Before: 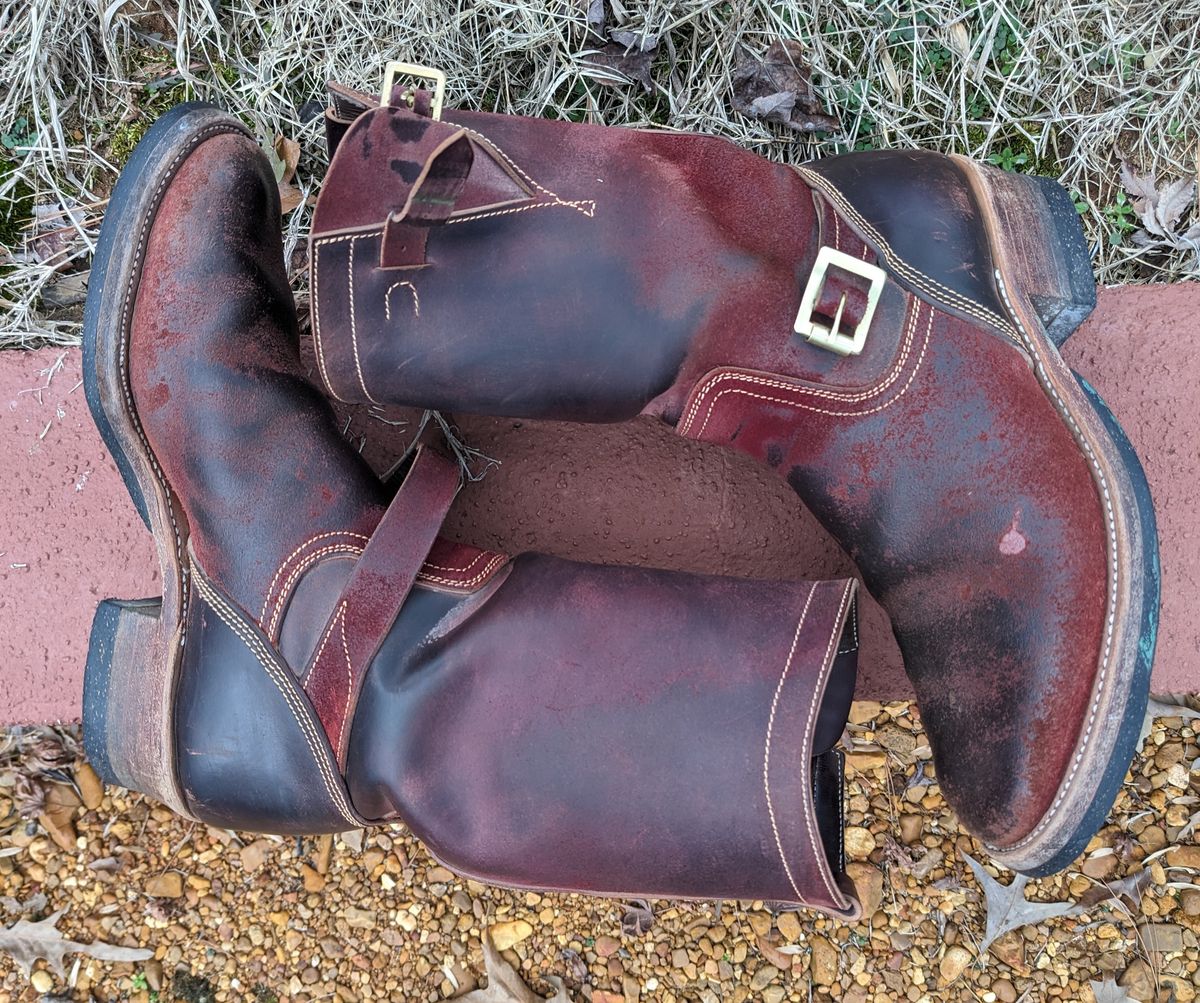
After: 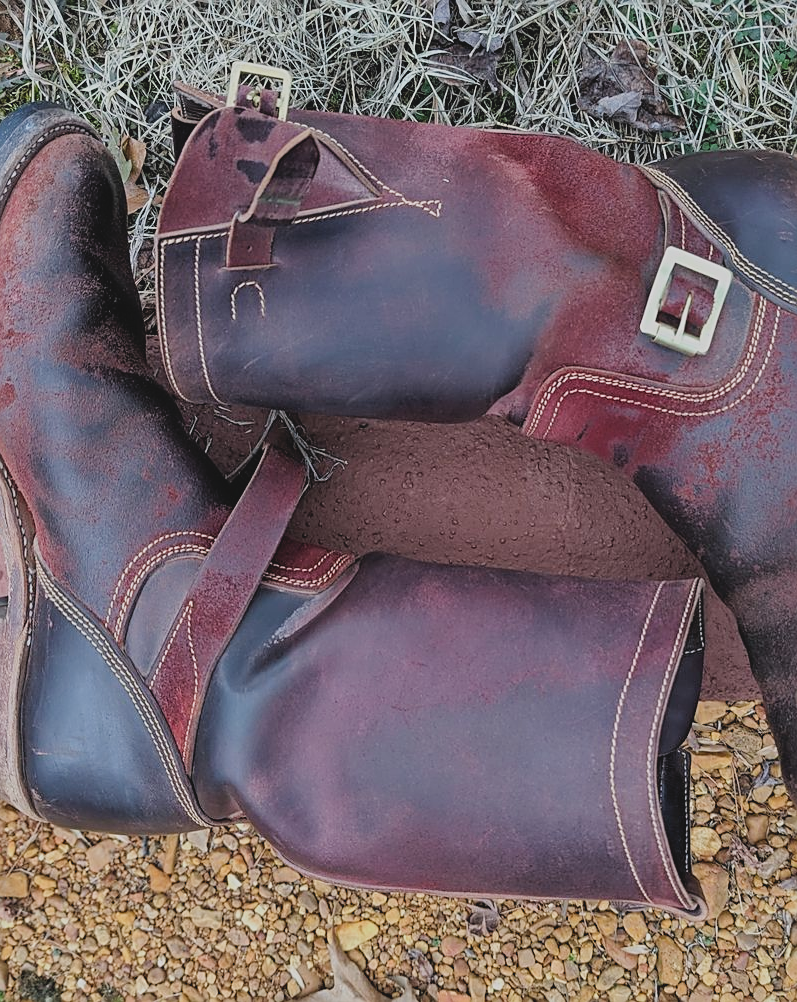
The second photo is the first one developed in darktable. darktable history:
sharpen: on, module defaults
exposure: black level correction -0.003, exposure 0.038 EV, compensate highlight preservation false
contrast brightness saturation: contrast -0.129
crop and rotate: left 12.902%, right 20.611%
filmic rgb: black relative exposure -7.97 EV, white relative exposure 3.96 EV, hardness 4.19, contrast 0.984
